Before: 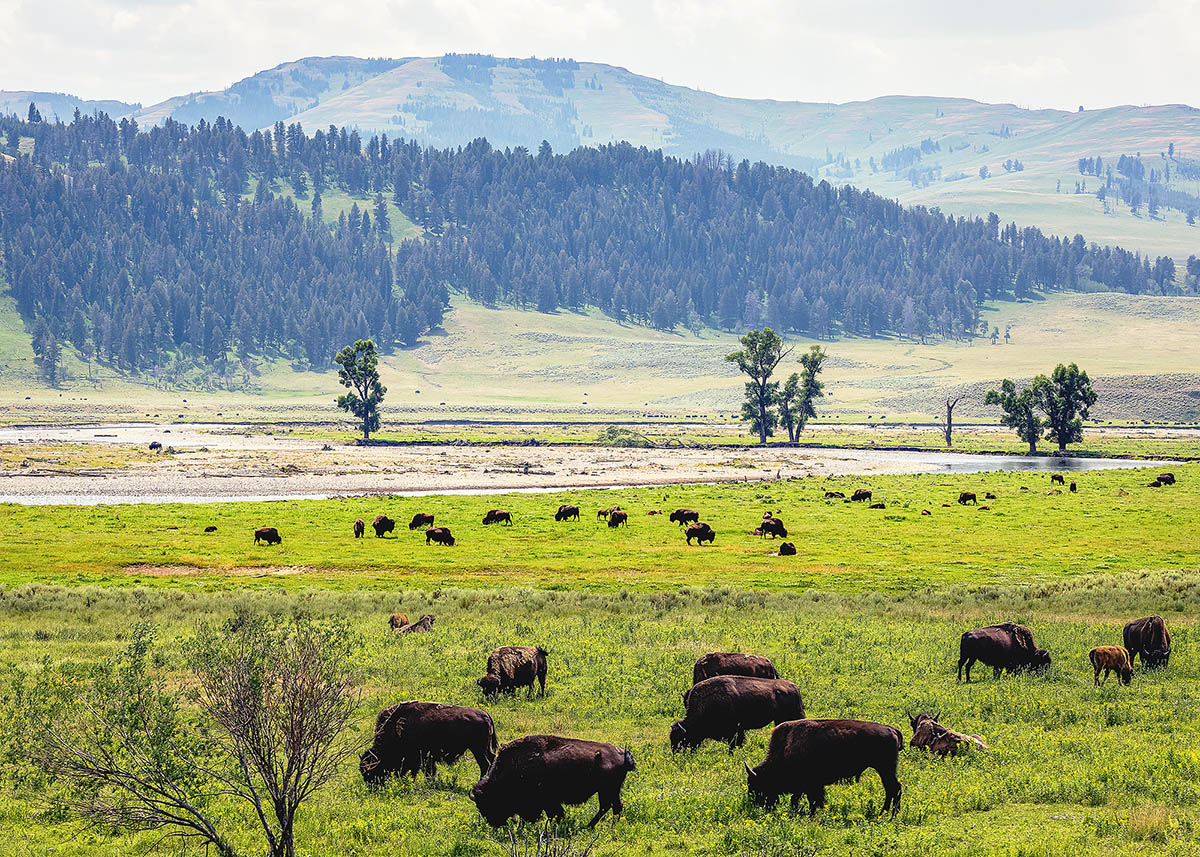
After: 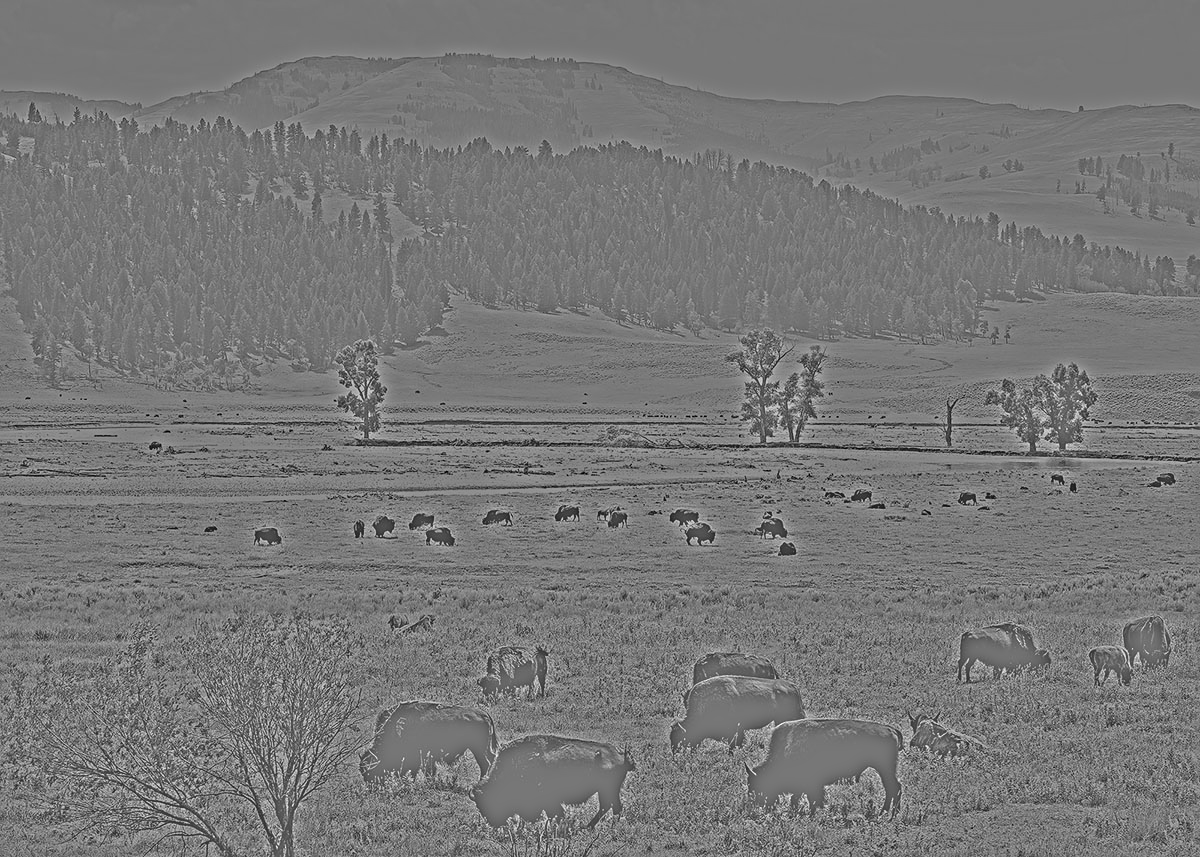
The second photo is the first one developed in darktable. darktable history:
highpass: sharpness 25.84%, contrast boost 14.94%
sharpen: amount 0.2
